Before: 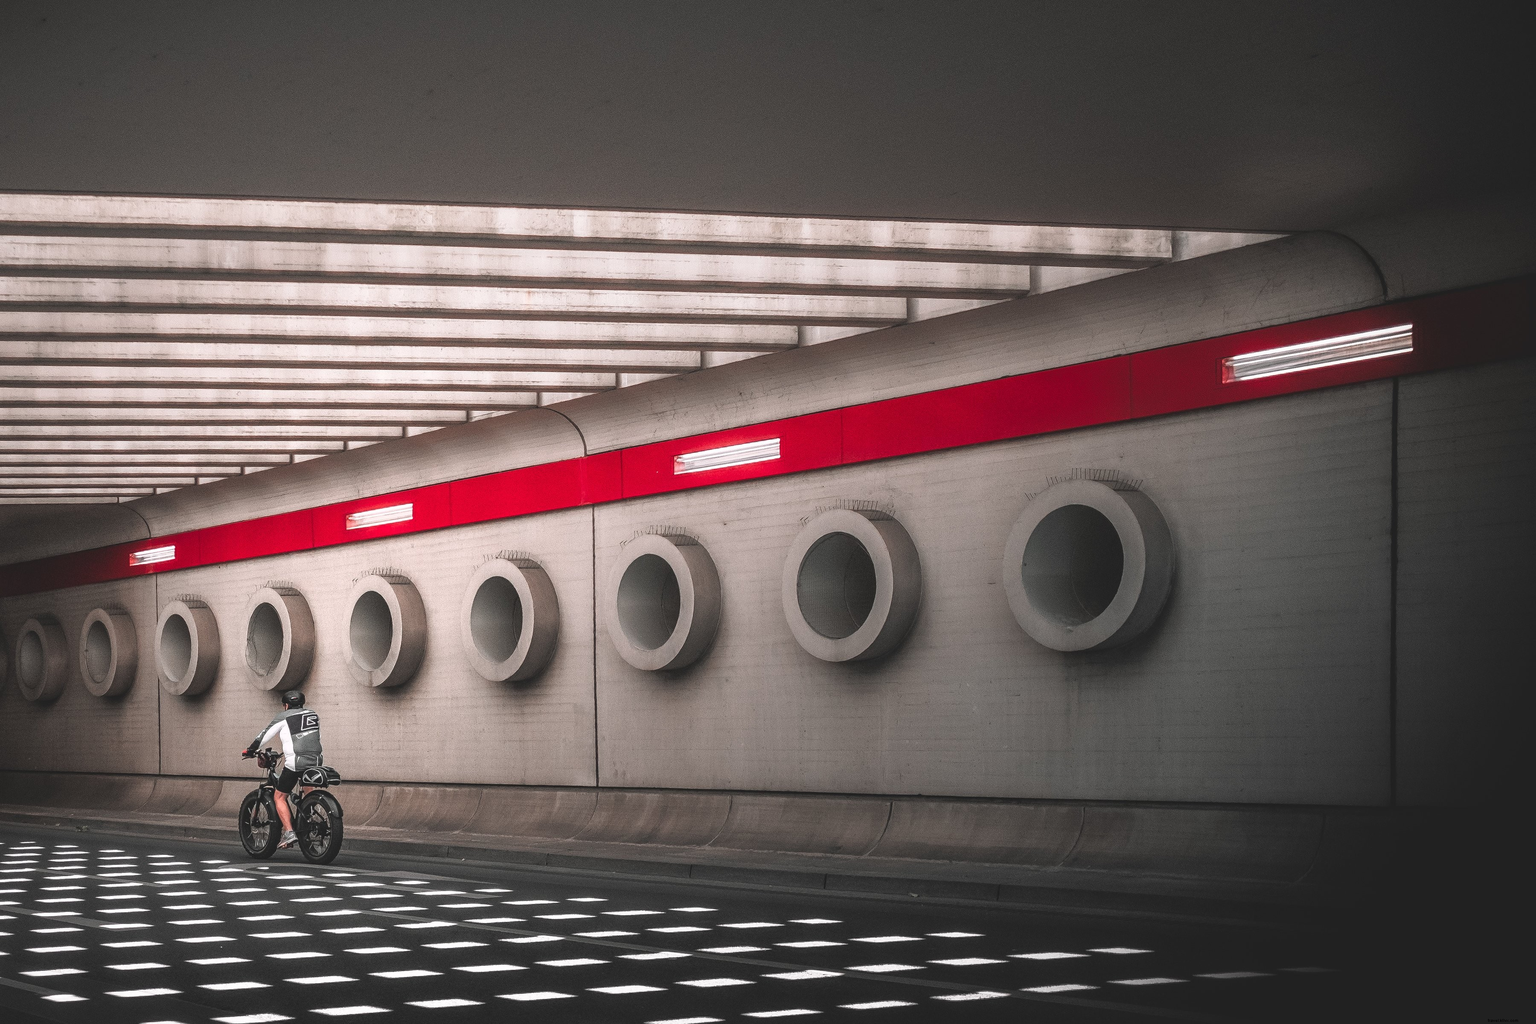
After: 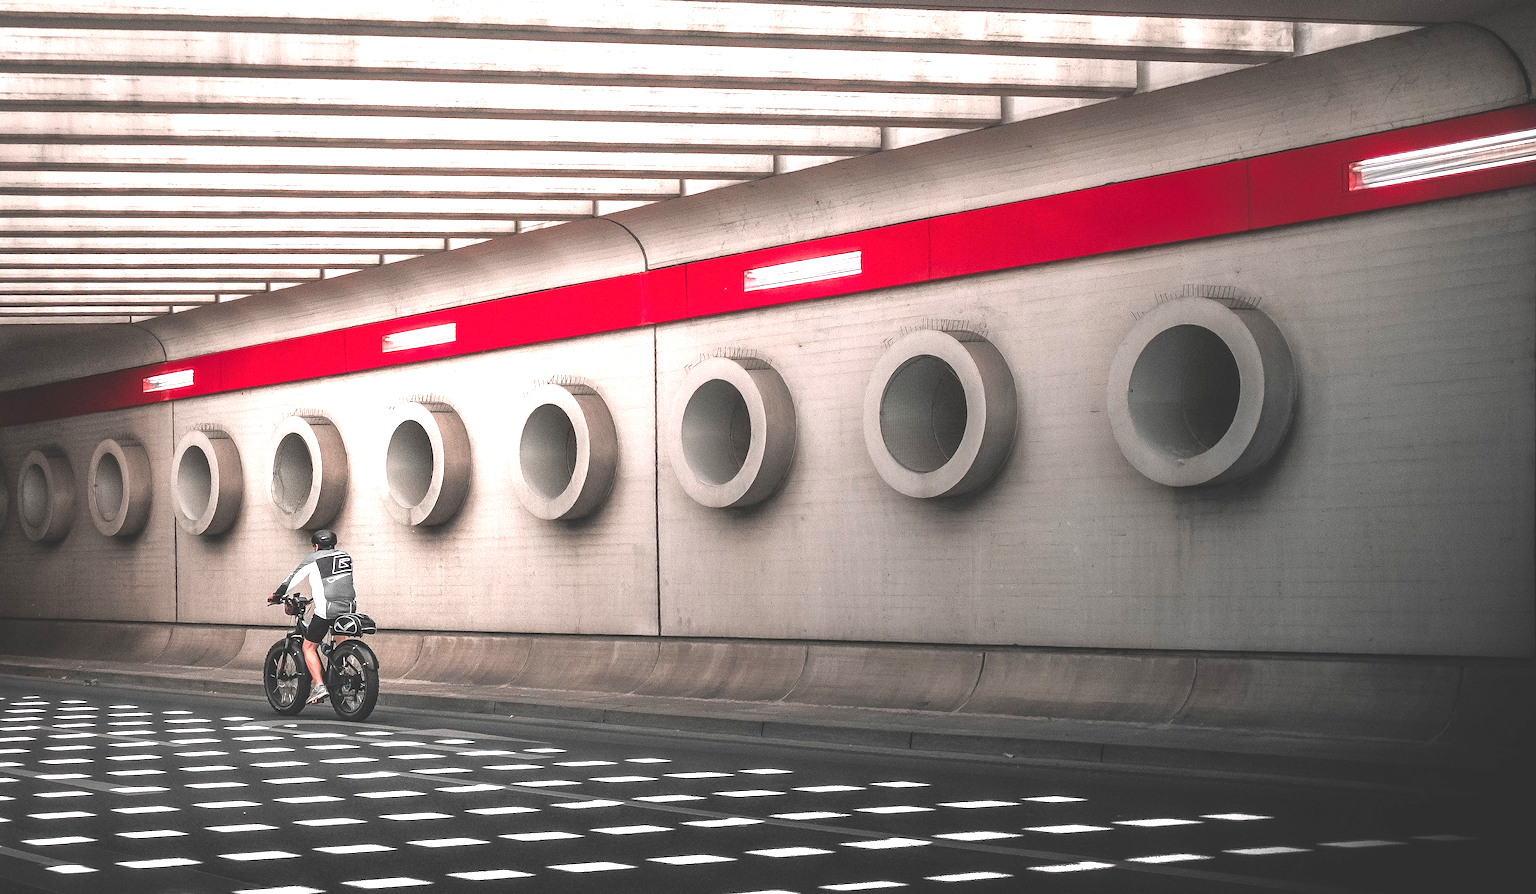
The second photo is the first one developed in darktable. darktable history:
exposure: black level correction 0, exposure 0.893 EV, compensate highlight preservation false
crop: top 20.588%, right 9.384%, bottom 0.233%
